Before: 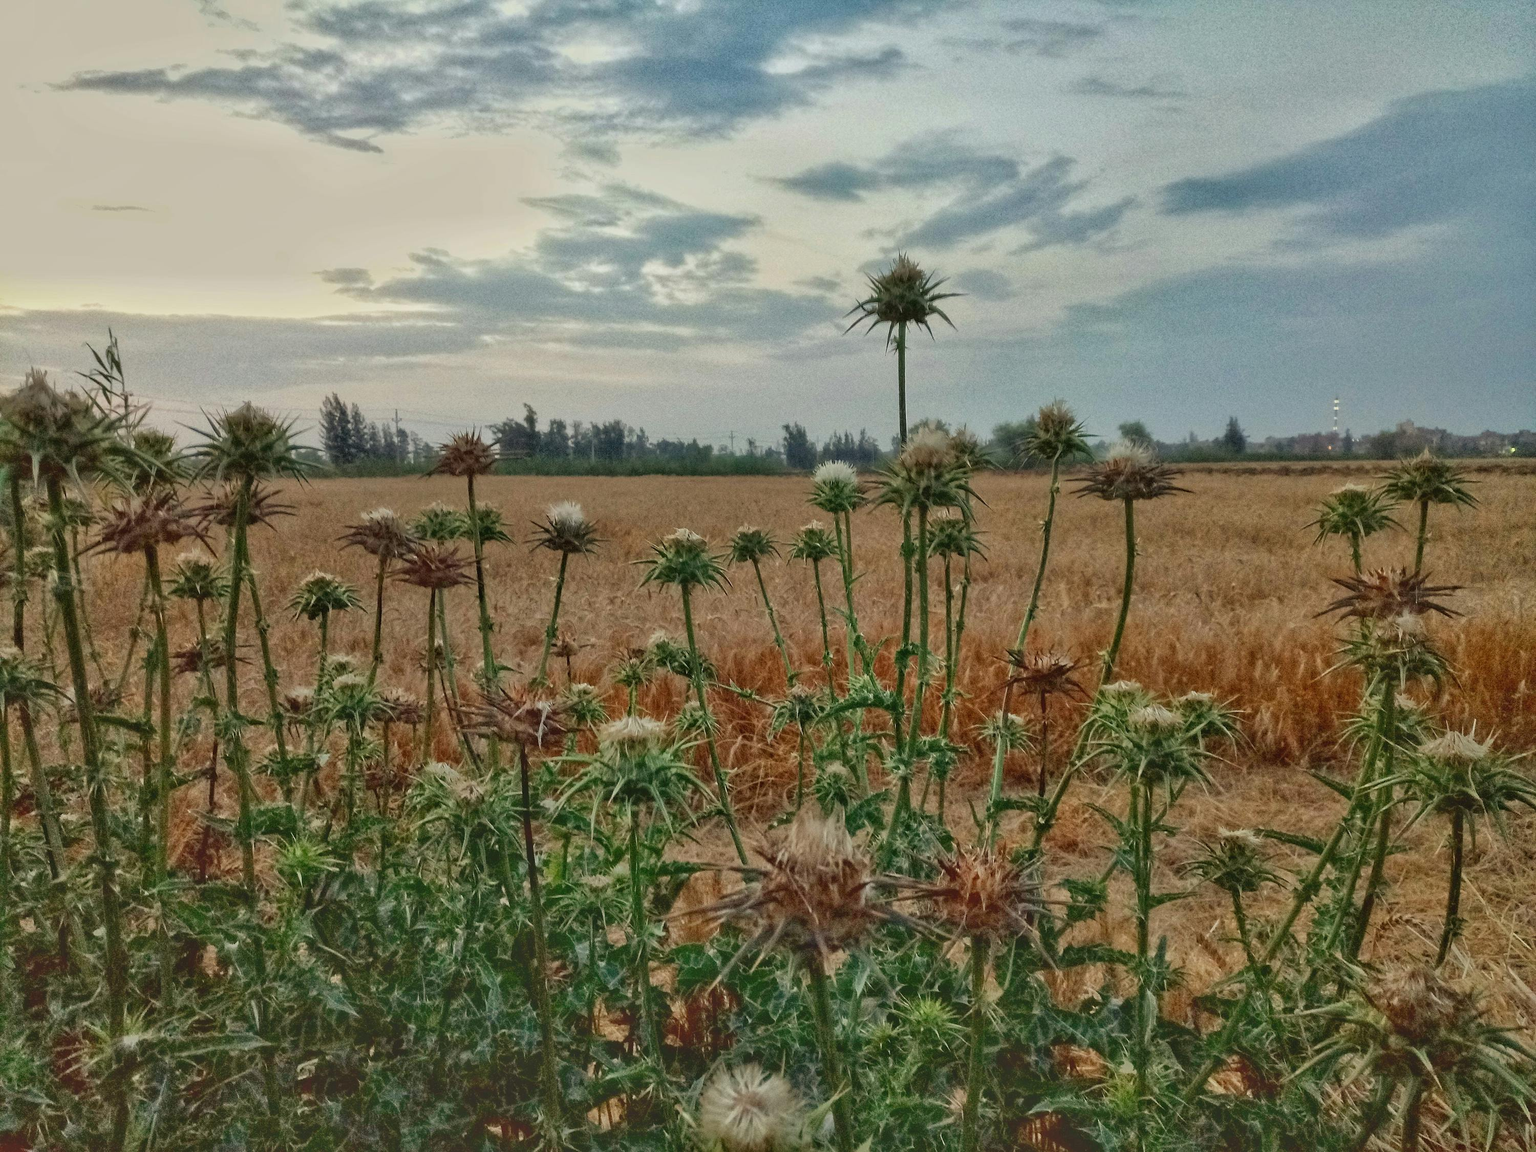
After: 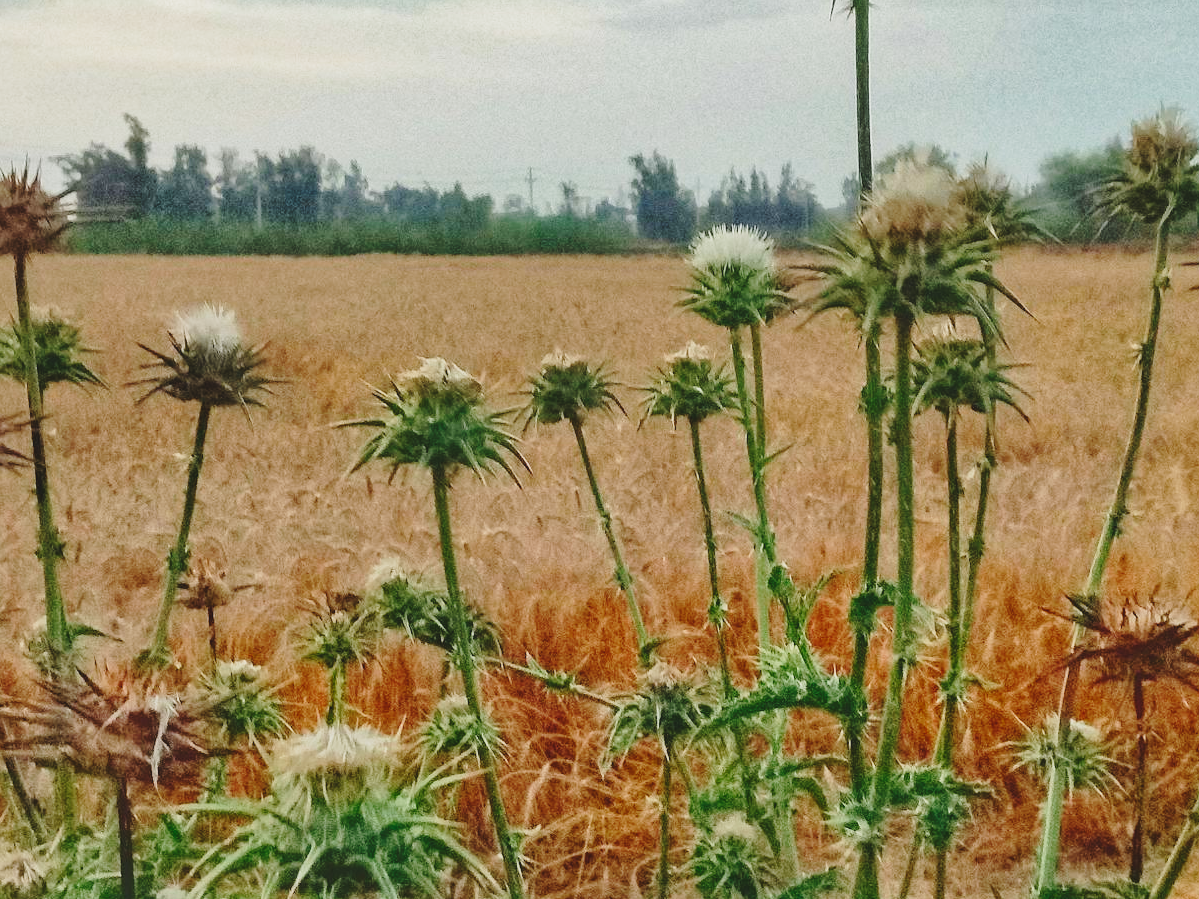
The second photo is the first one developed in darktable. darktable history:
base curve: curves: ch0 [(0, 0) (0.028, 0.03) (0.121, 0.232) (0.46, 0.748) (0.859, 0.968) (1, 1)], preserve colors none
crop: left 30%, top 30%, right 30%, bottom 30%
local contrast: highlights 68%, shadows 68%, detail 82%, midtone range 0.325
